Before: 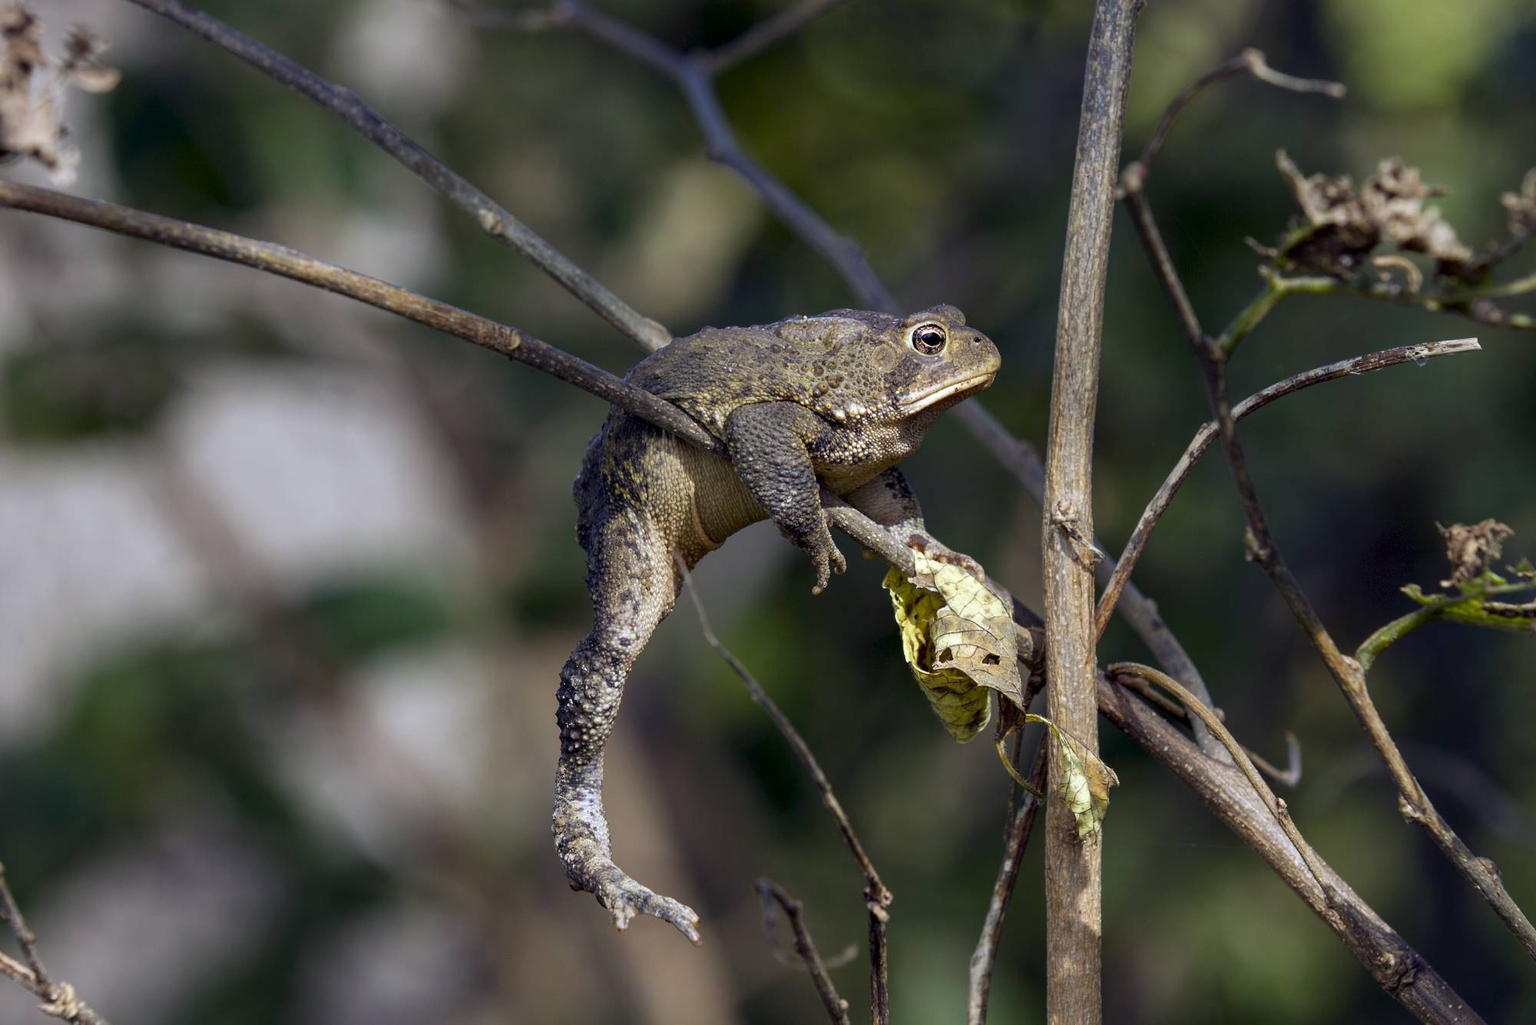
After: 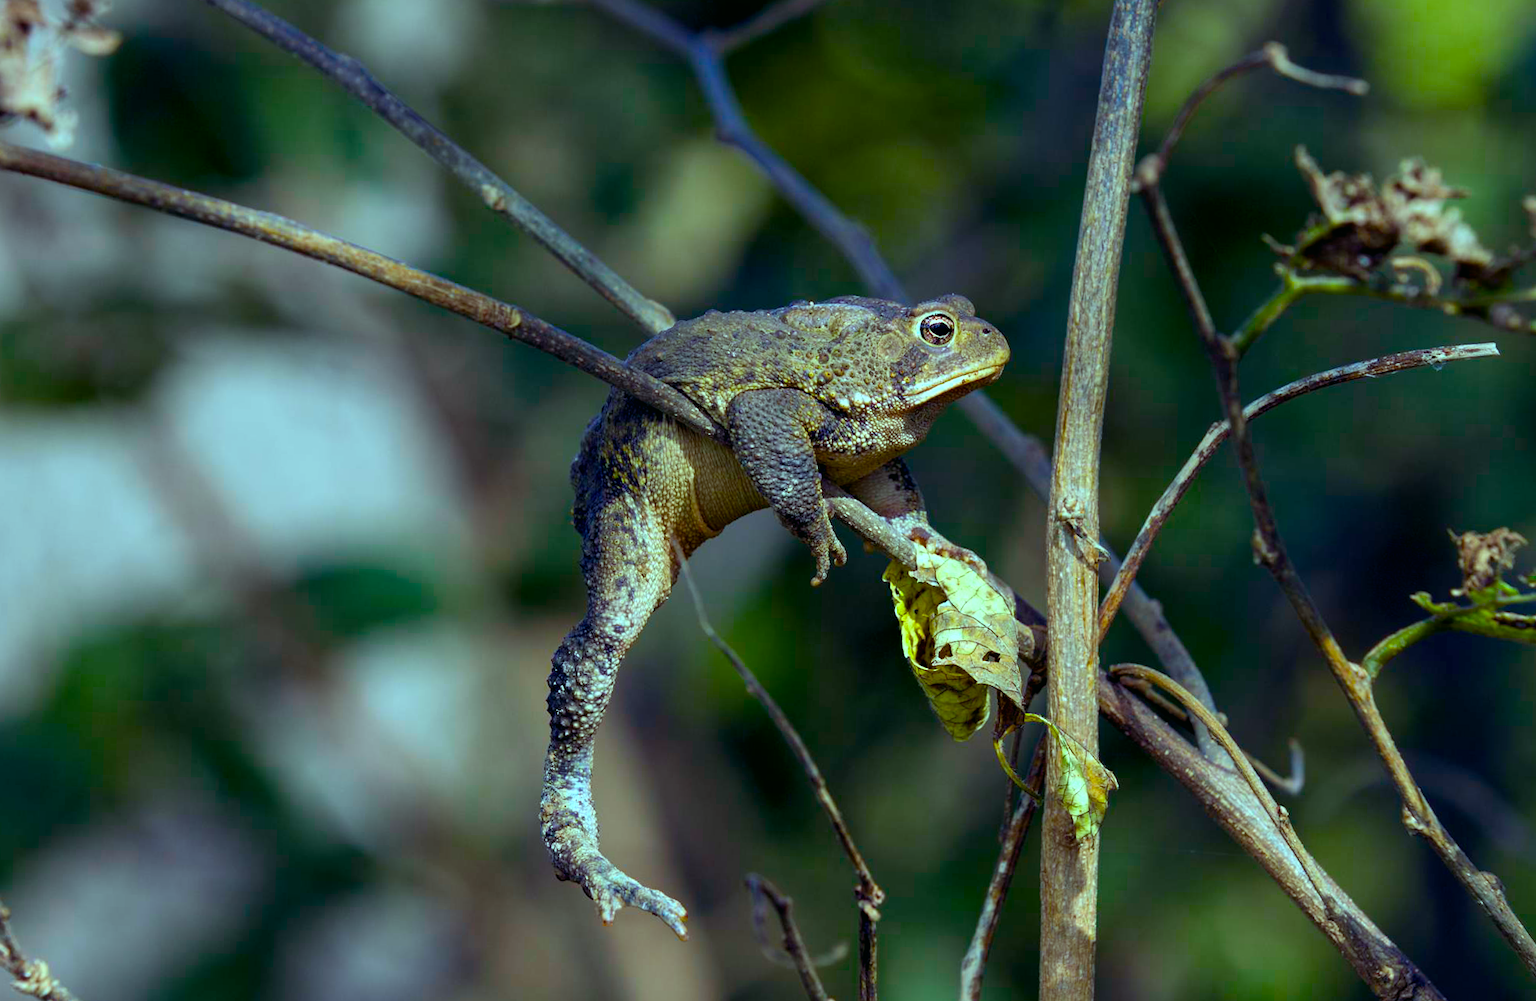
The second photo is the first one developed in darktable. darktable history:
rotate and perspective: rotation 1.57°, crop left 0.018, crop right 0.982, crop top 0.039, crop bottom 0.961
color balance rgb: linear chroma grading › global chroma 15%, perceptual saturation grading › global saturation 30%
color balance: mode lift, gamma, gain (sRGB), lift [0.997, 0.979, 1.021, 1.011], gamma [1, 1.084, 0.916, 0.998], gain [1, 0.87, 1.13, 1.101], contrast 4.55%, contrast fulcrum 38.24%, output saturation 104.09%
